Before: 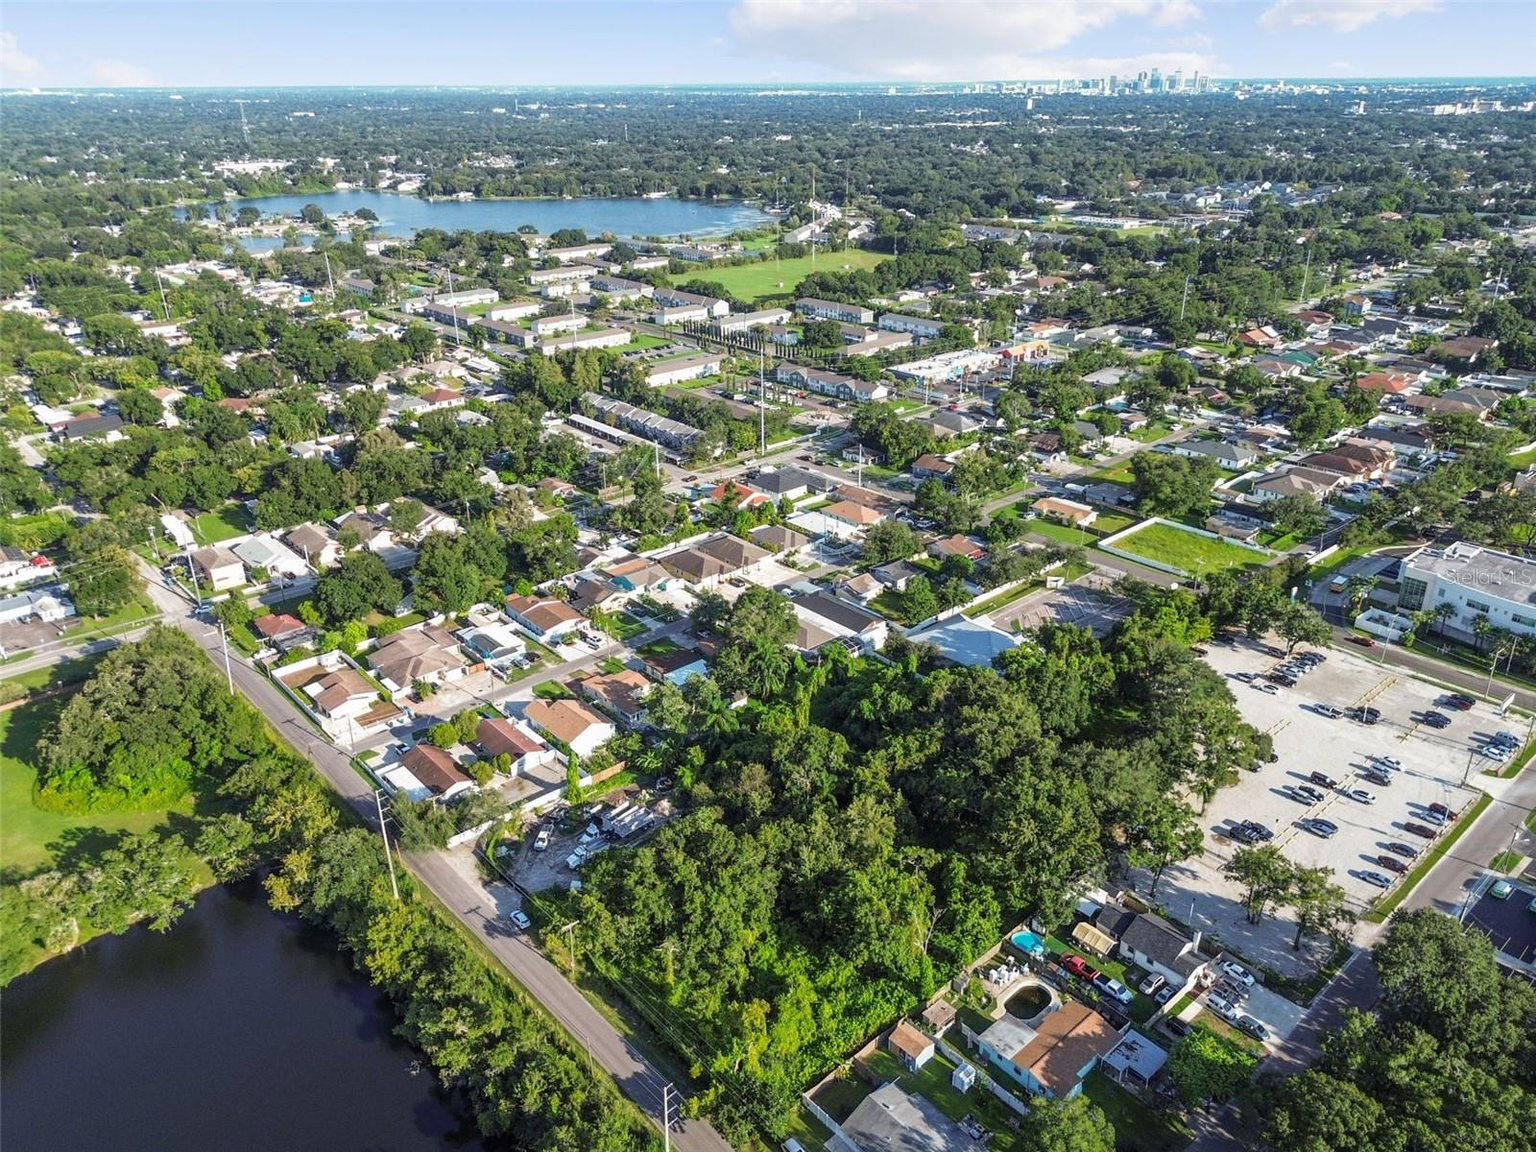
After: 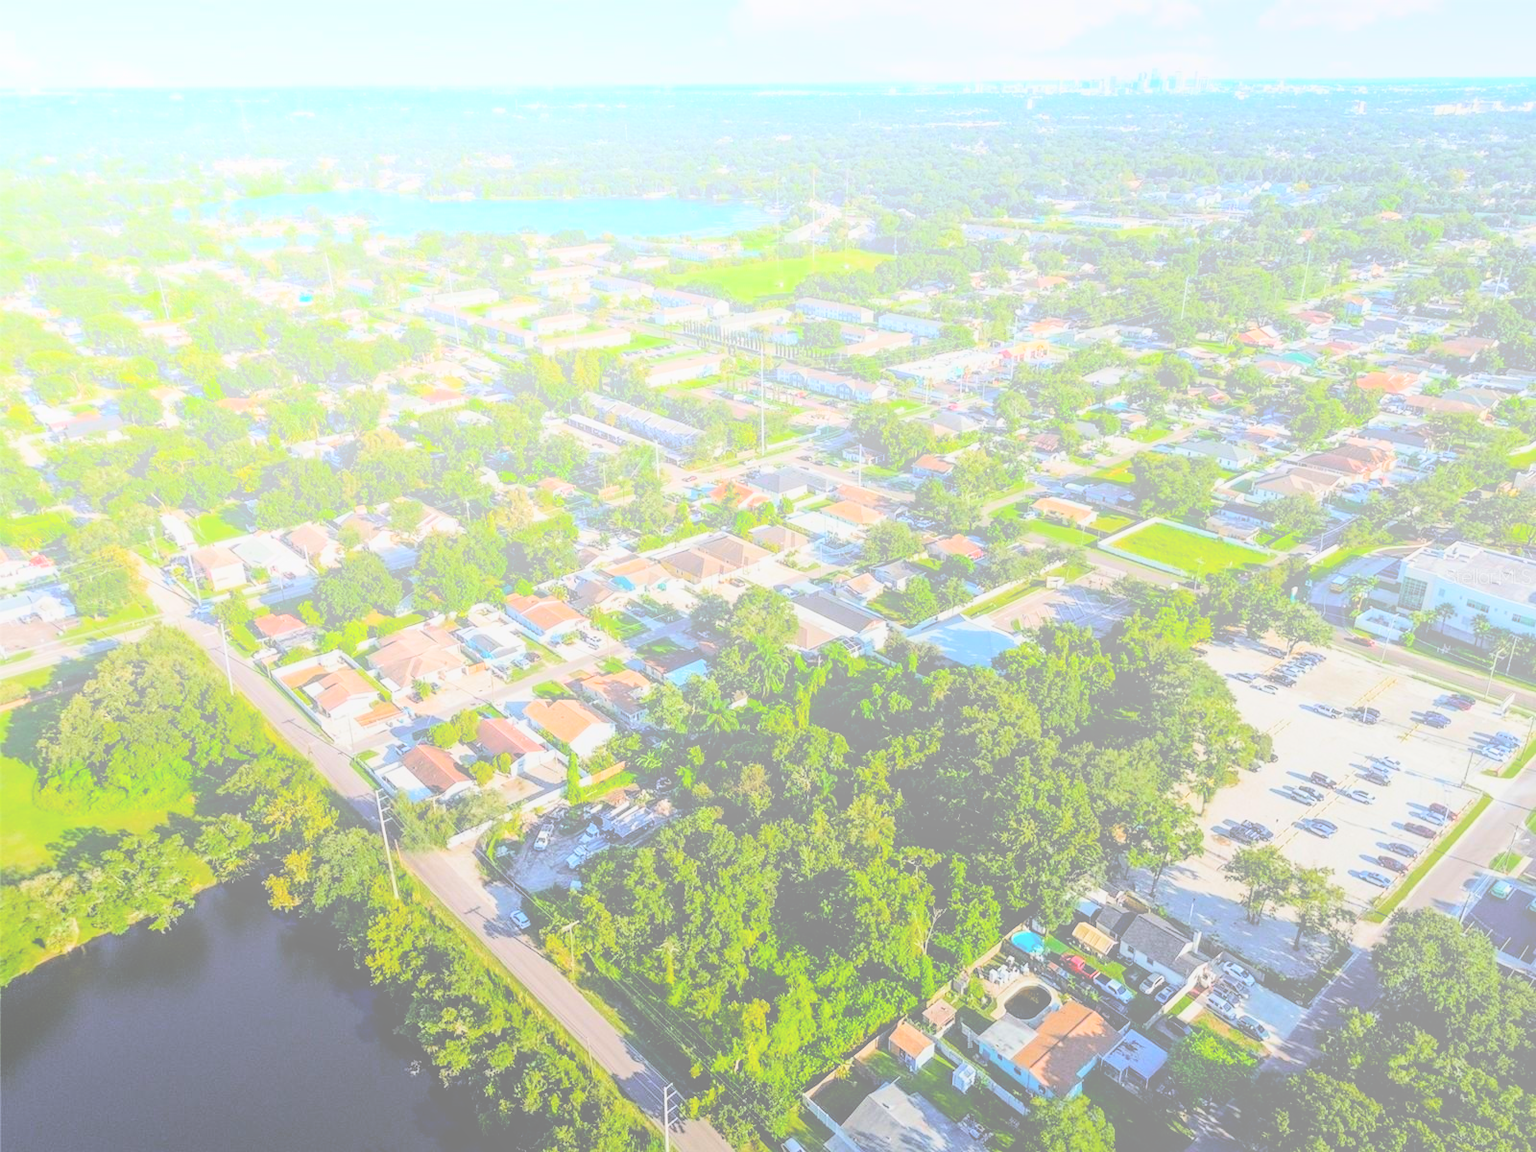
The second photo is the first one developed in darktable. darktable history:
color balance: output saturation 120%
bloom: size 70%, threshold 25%, strength 70%
filmic rgb: black relative exposure -5 EV, hardness 2.88, contrast 1.3
